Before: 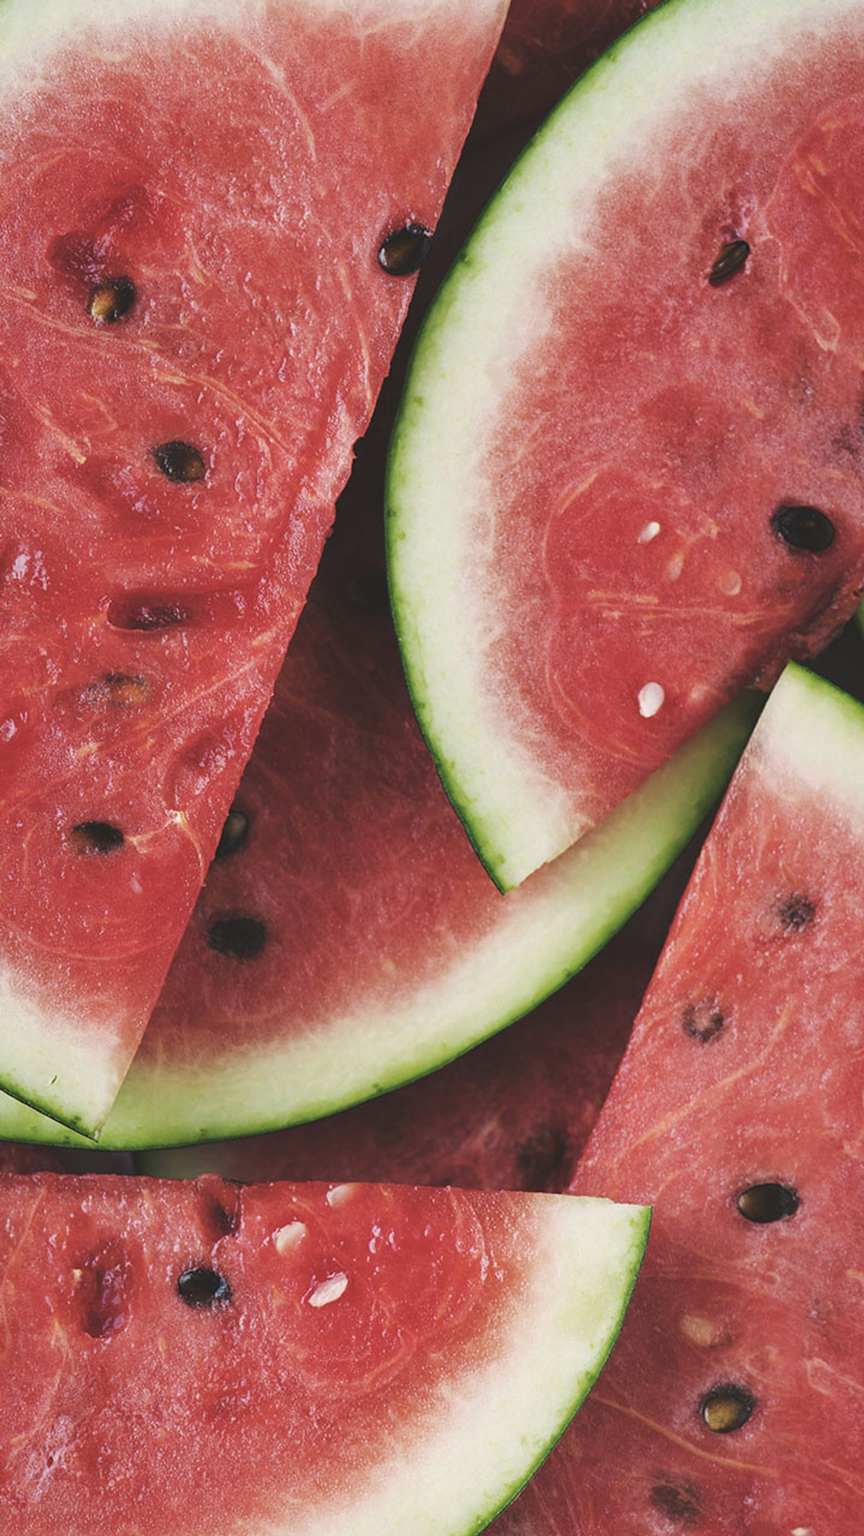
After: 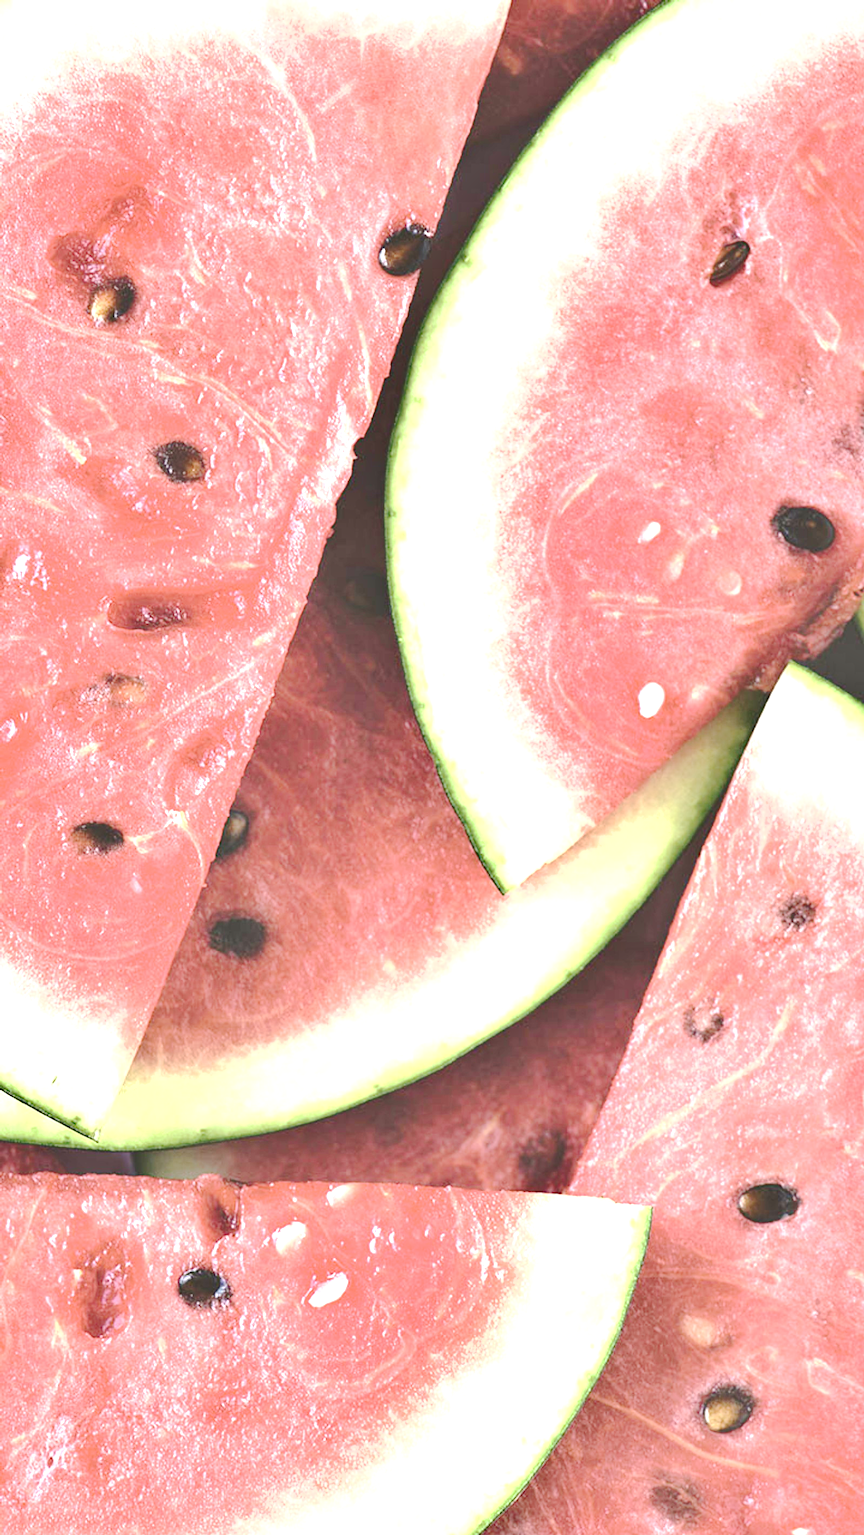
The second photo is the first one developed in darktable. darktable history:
shadows and highlights: shadows 35, highlights -35, soften with gaussian
tone curve: curves: ch0 [(0, 0) (0.003, 0.058) (0.011, 0.059) (0.025, 0.061) (0.044, 0.067) (0.069, 0.084) (0.1, 0.102) (0.136, 0.124) (0.177, 0.171) (0.224, 0.246) (0.277, 0.324) (0.335, 0.411) (0.399, 0.509) (0.468, 0.605) (0.543, 0.688) (0.623, 0.738) (0.709, 0.798) (0.801, 0.852) (0.898, 0.911) (1, 1)], preserve colors none
exposure: black level correction 0.001, exposure 1.735 EV, compensate highlight preservation false
levels: levels [0.026, 0.507, 0.987]
